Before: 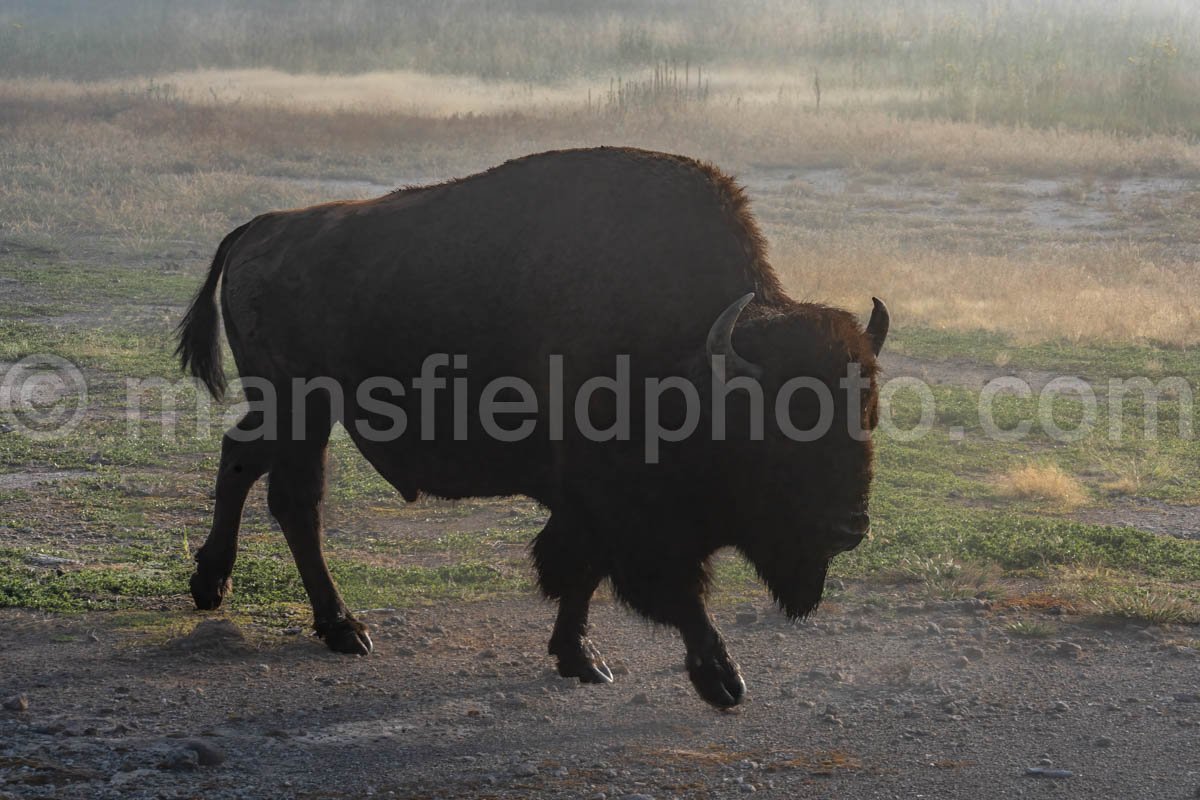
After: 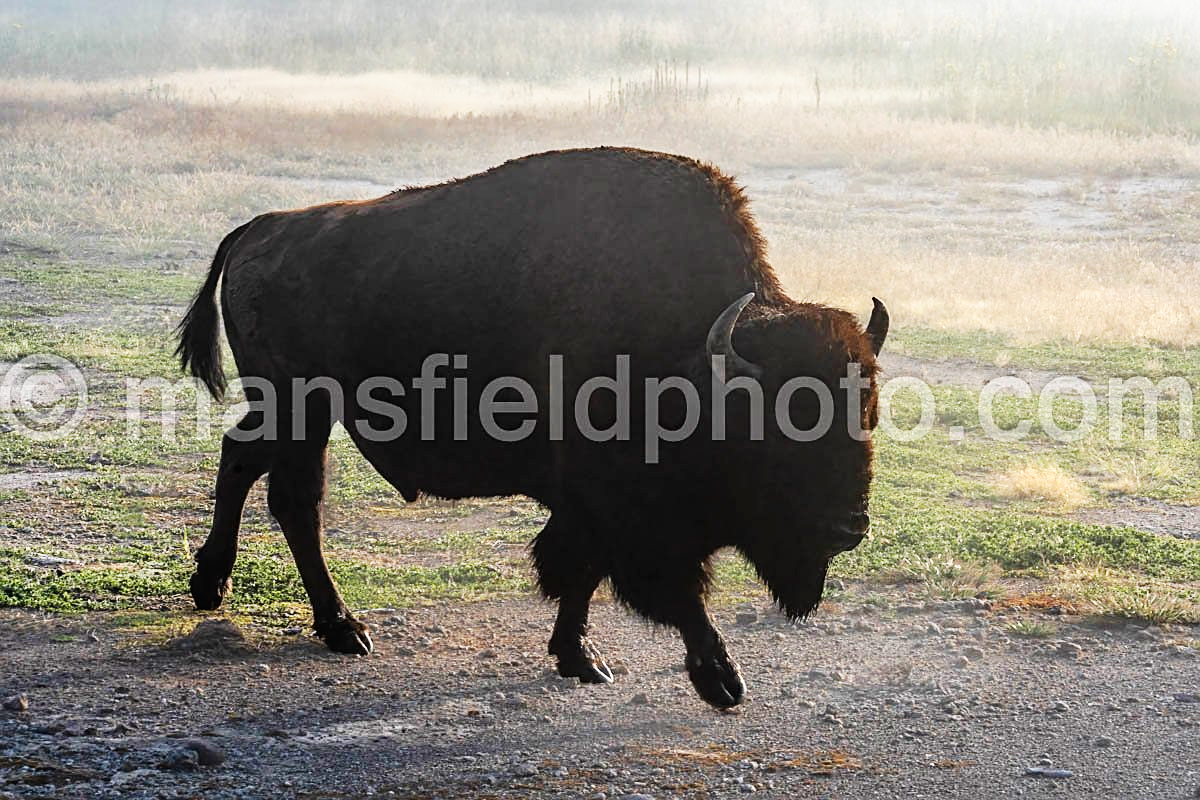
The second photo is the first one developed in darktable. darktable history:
sharpen: on, module defaults
base curve: curves: ch0 [(0, 0) (0.007, 0.004) (0.027, 0.03) (0.046, 0.07) (0.207, 0.54) (0.442, 0.872) (0.673, 0.972) (1, 1)], preserve colors none
tone equalizer: -7 EV 0.13 EV, smoothing diameter 25%, edges refinement/feathering 10, preserve details guided filter
